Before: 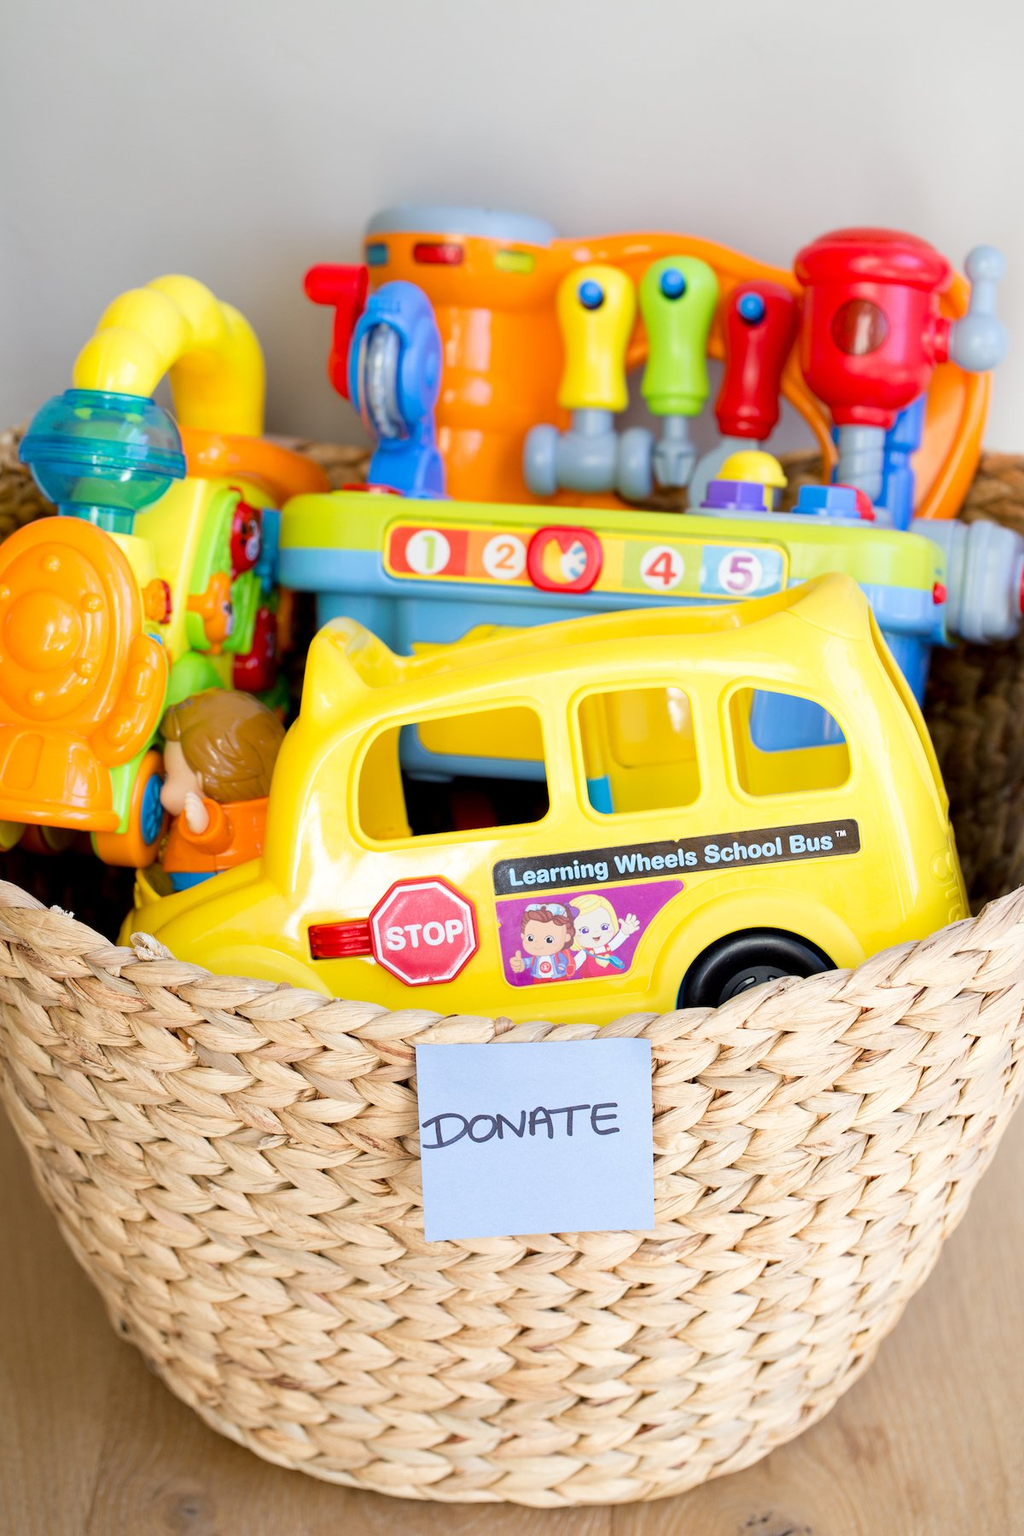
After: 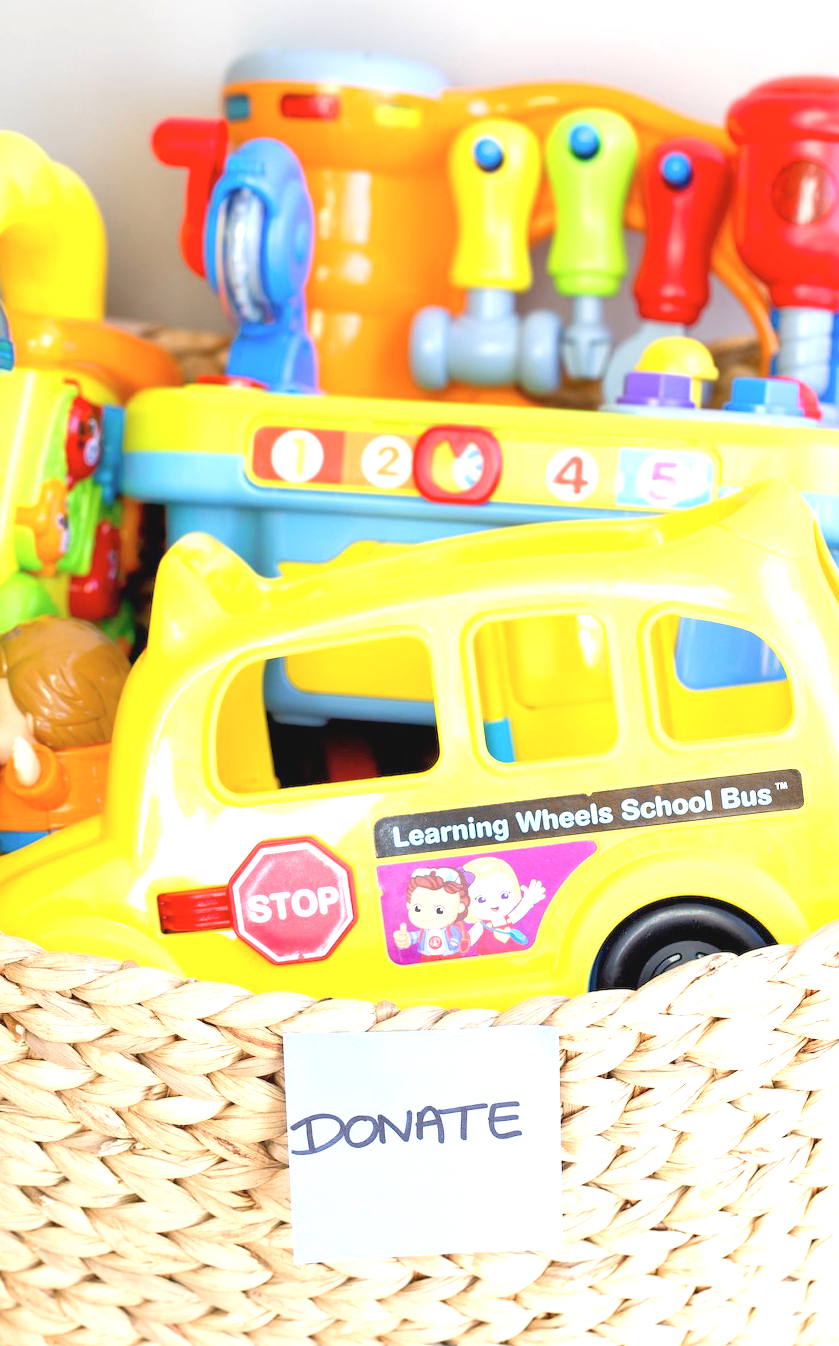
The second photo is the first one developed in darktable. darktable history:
tone equalizer: -7 EV 0.15 EV, -6 EV 0.6 EV, -5 EV 1.15 EV, -4 EV 1.33 EV, -3 EV 1.15 EV, -2 EV 0.6 EV, -1 EV 0.15 EV, mask exposure compensation -0.5 EV
crop and rotate: left 17.046%, top 10.659%, right 12.989%, bottom 14.553%
exposure: black level correction 0, exposure 0.95 EV, compensate exposure bias true, compensate highlight preservation false
contrast brightness saturation: contrast -0.1, saturation -0.1
